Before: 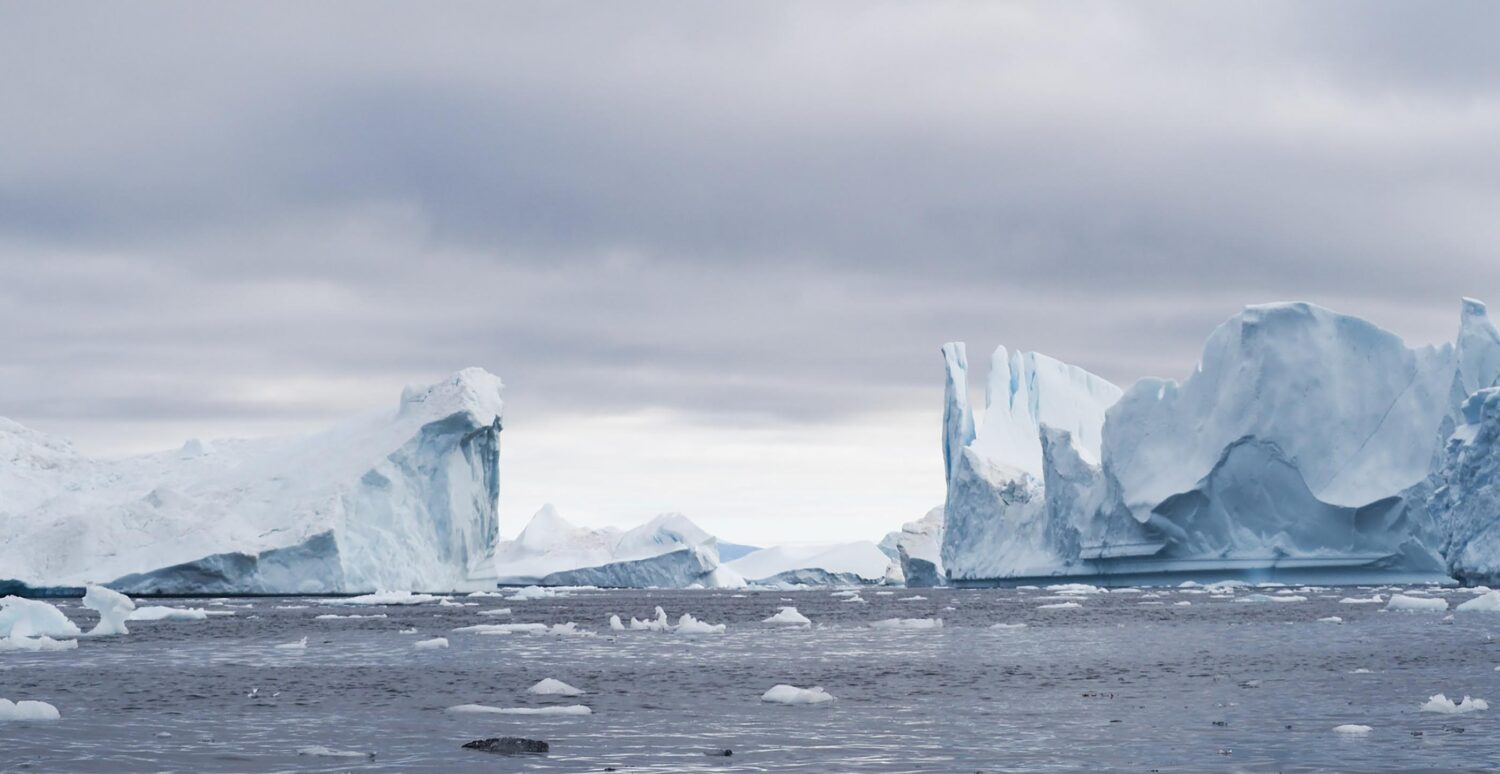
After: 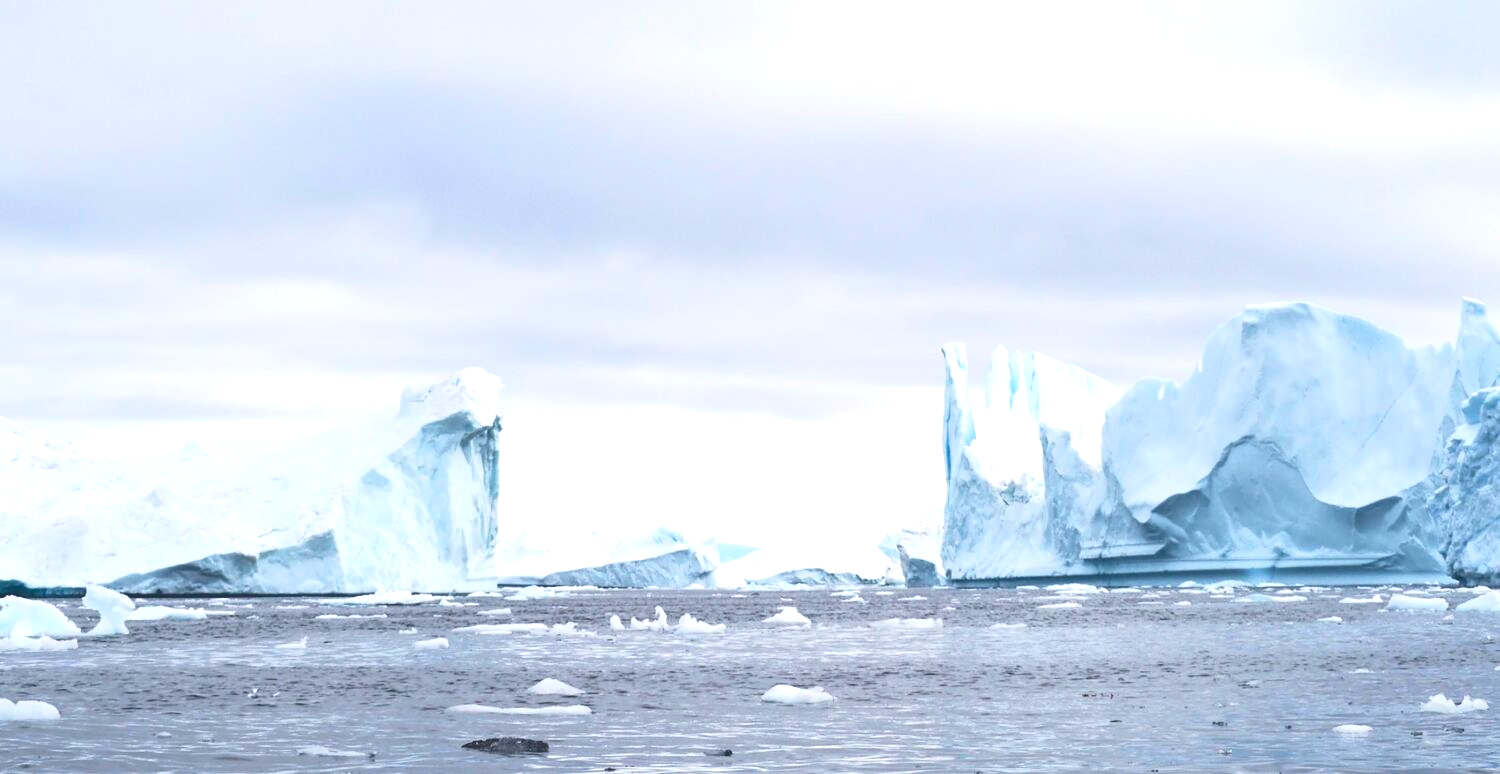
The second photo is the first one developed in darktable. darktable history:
exposure: exposure 0.754 EV, compensate highlight preservation false
tone curve: curves: ch0 [(0, 0) (0.003, 0.169) (0.011, 0.173) (0.025, 0.177) (0.044, 0.184) (0.069, 0.191) (0.1, 0.199) (0.136, 0.206) (0.177, 0.221) (0.224, 0.248) (0.277, 0.284) (0.335, 0.344) (0.399, 0.413) (0.468, 0.497) (0.543, 0.594) (0.623, 0.691) (0.709, 0.779) (0.801, 0.868) (0.898, 0.931) (1, 1)], color space Lab, independent channels, preserve colors none
